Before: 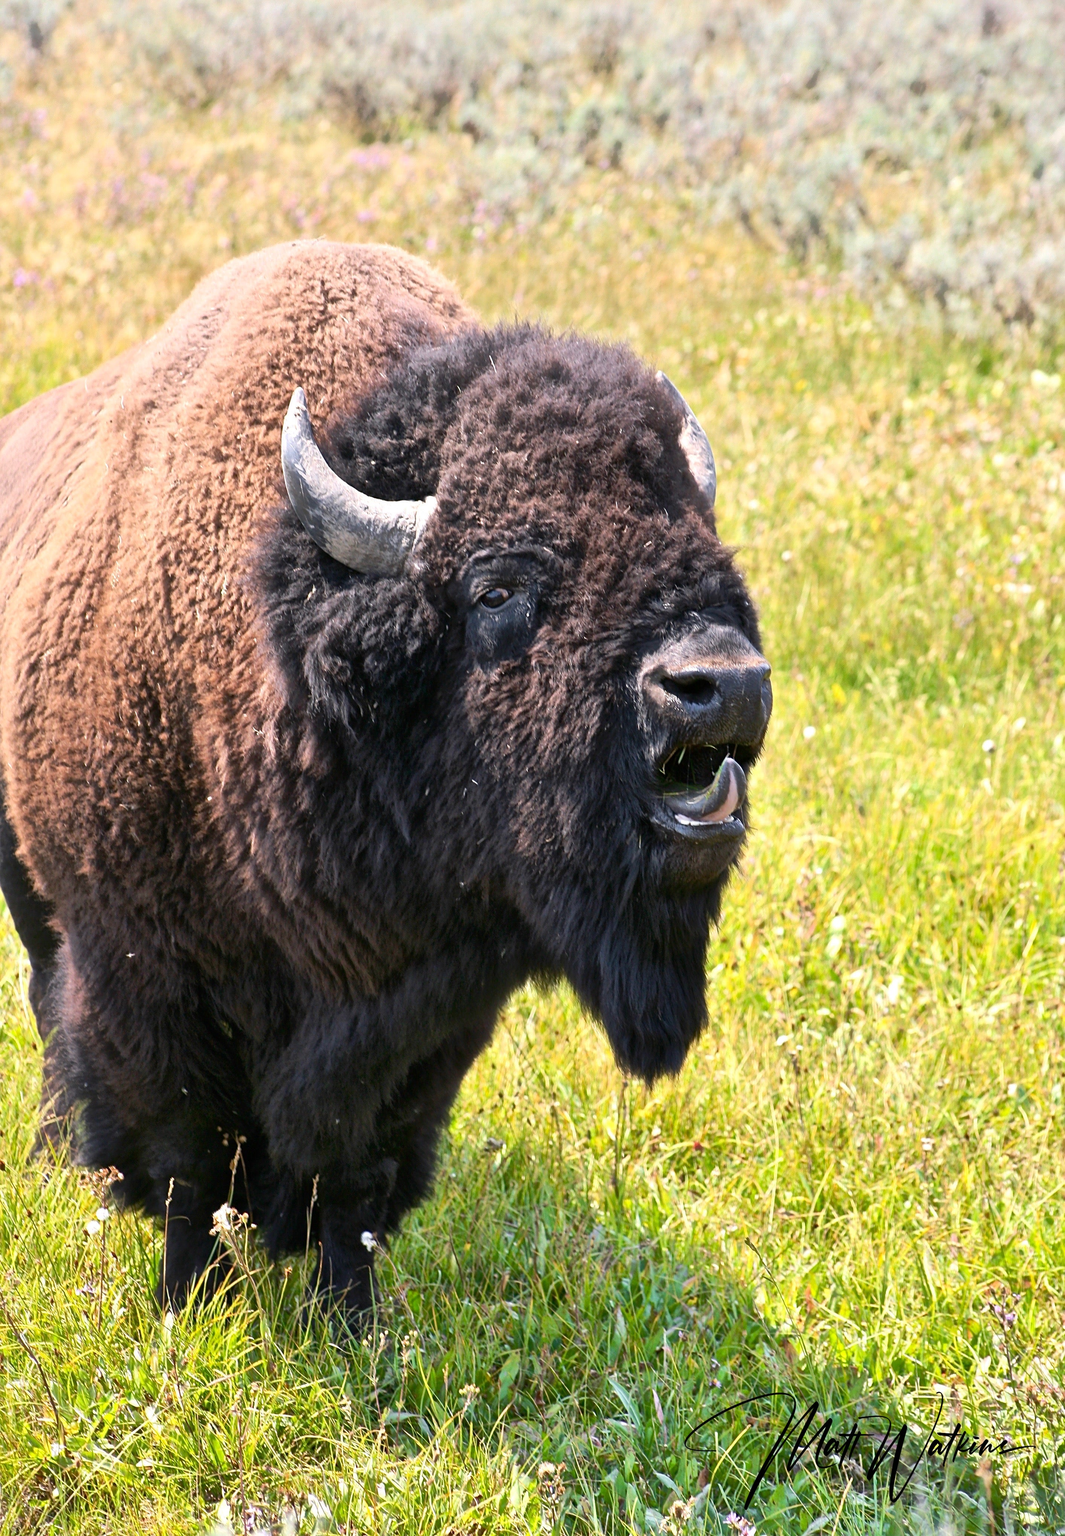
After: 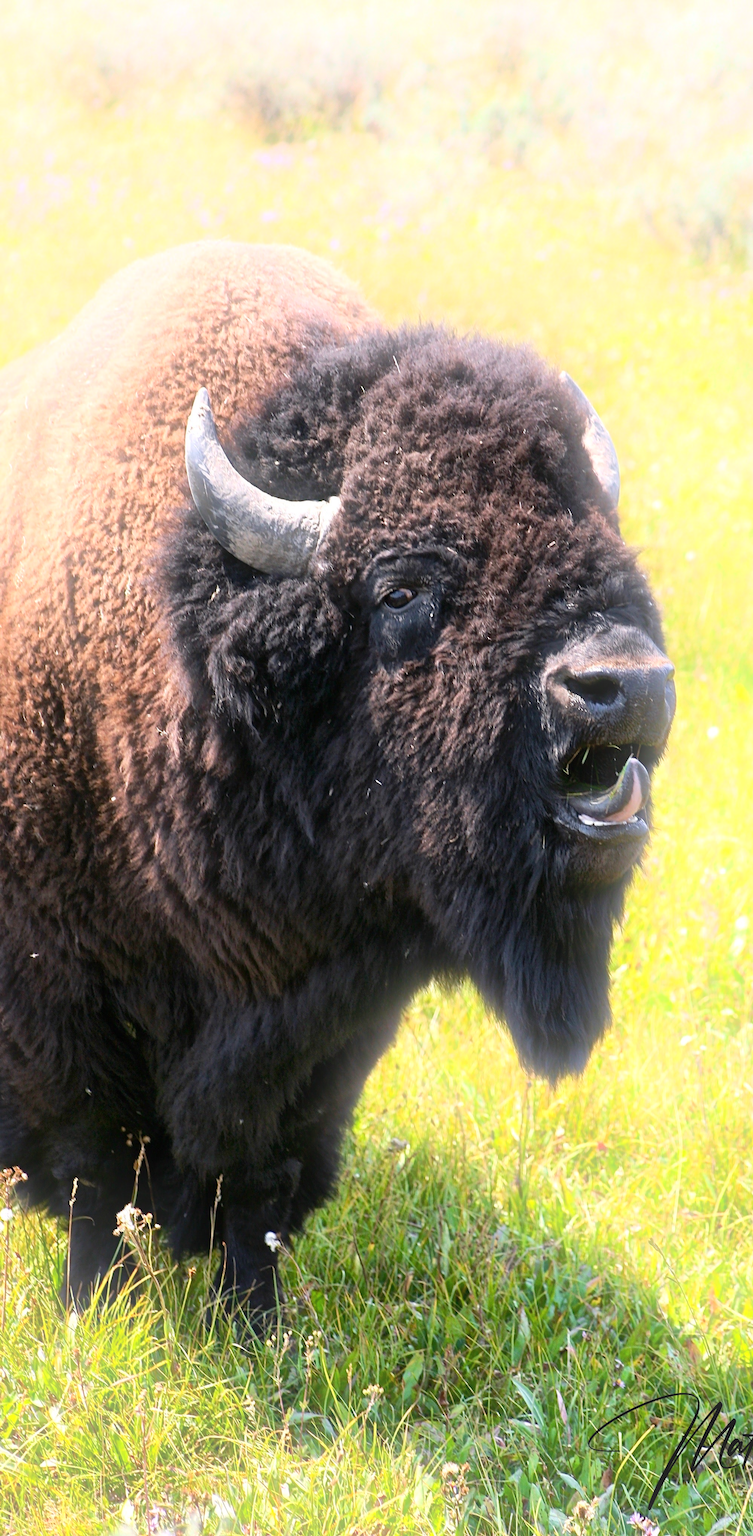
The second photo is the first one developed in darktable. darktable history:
rotate and perspective: crop left 0, crop top 0
crop and rotate: left 9.061%, right 20.142%
bloom: threshold 82.5%, strength 16.25%
